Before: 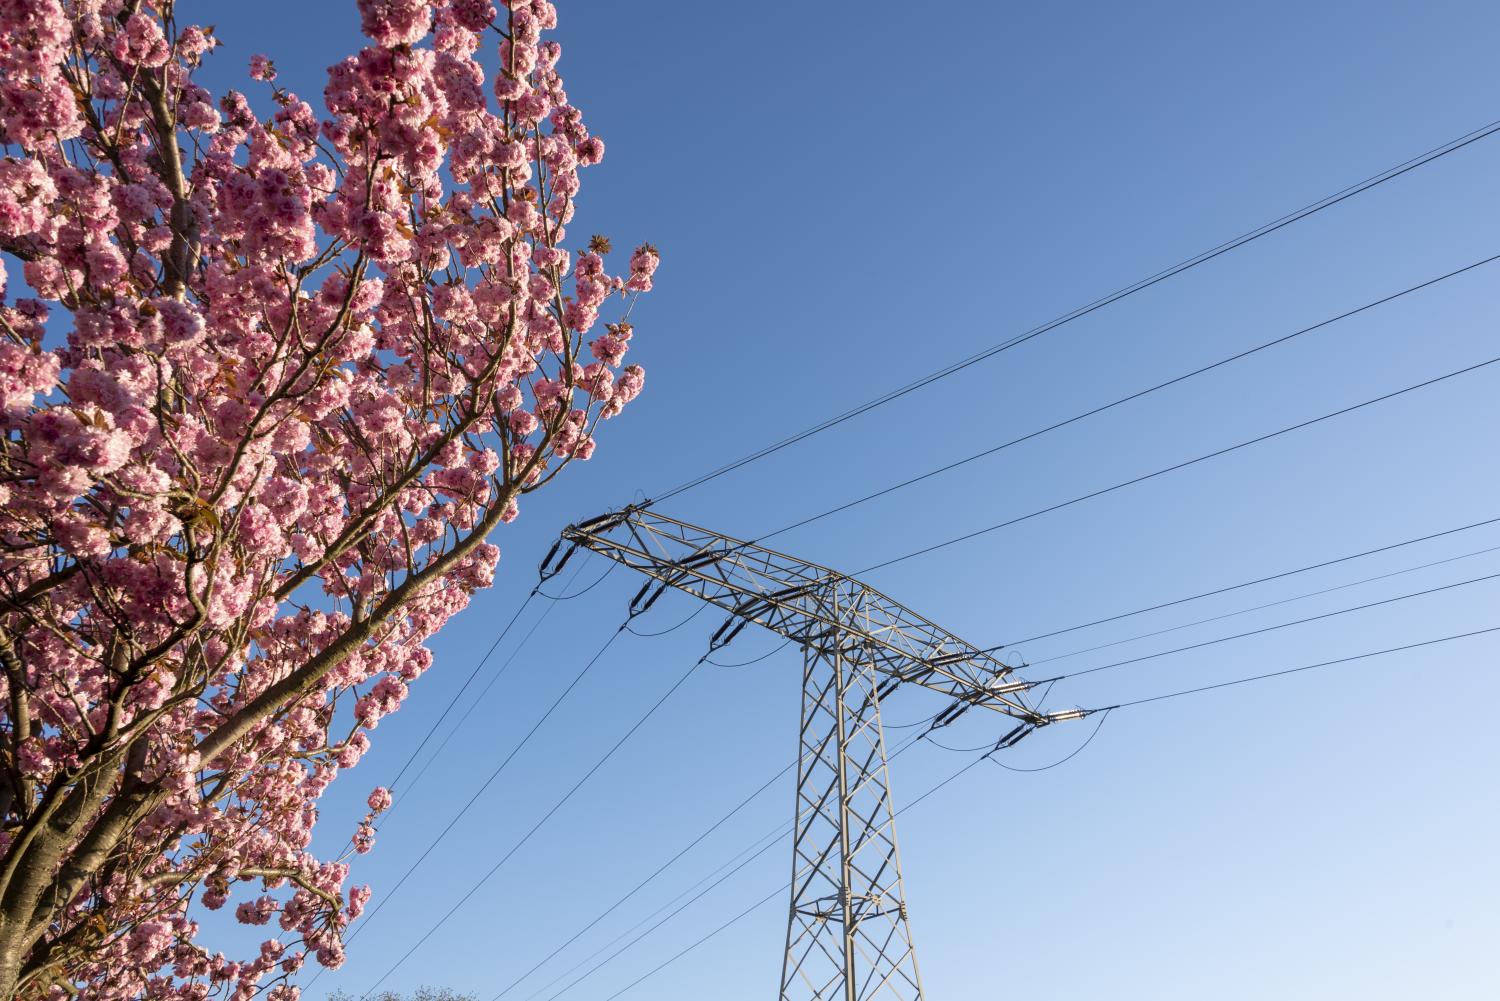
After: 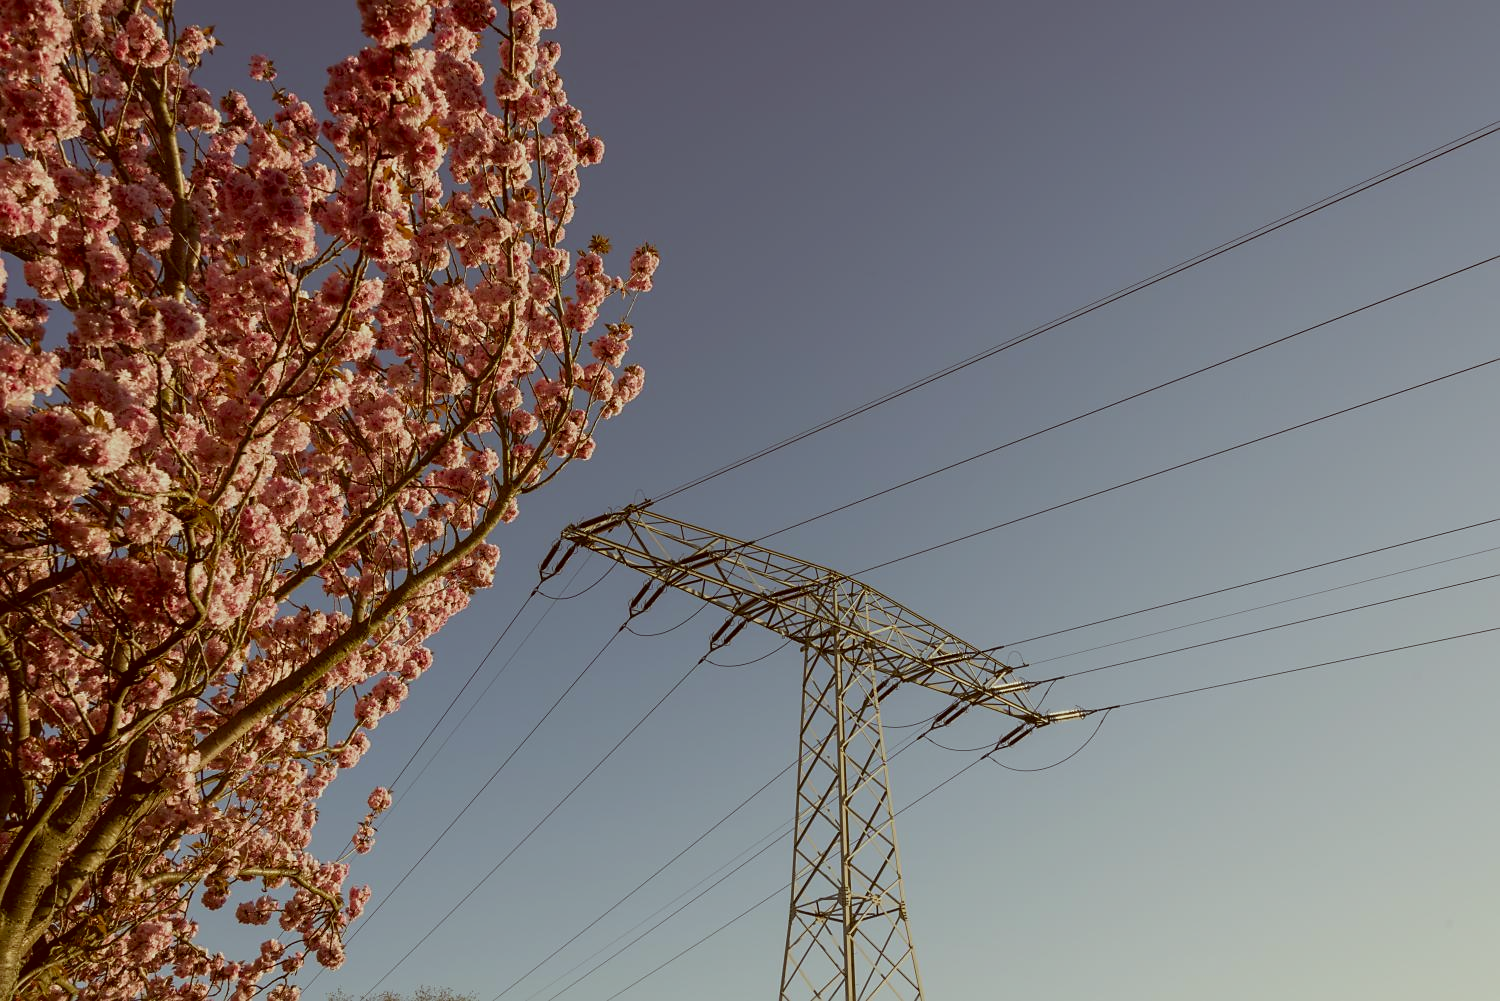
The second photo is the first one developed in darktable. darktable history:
exposure: black level correction 0, exposure -0.69 EV, compensate highlight preservation false
sharpen: radius 1.601, amount 0.373, threshold 1.532
color correction: highlights a* -5.34, highlights b* 9.8, shadows a* 9.31, shadows b* 24.33
